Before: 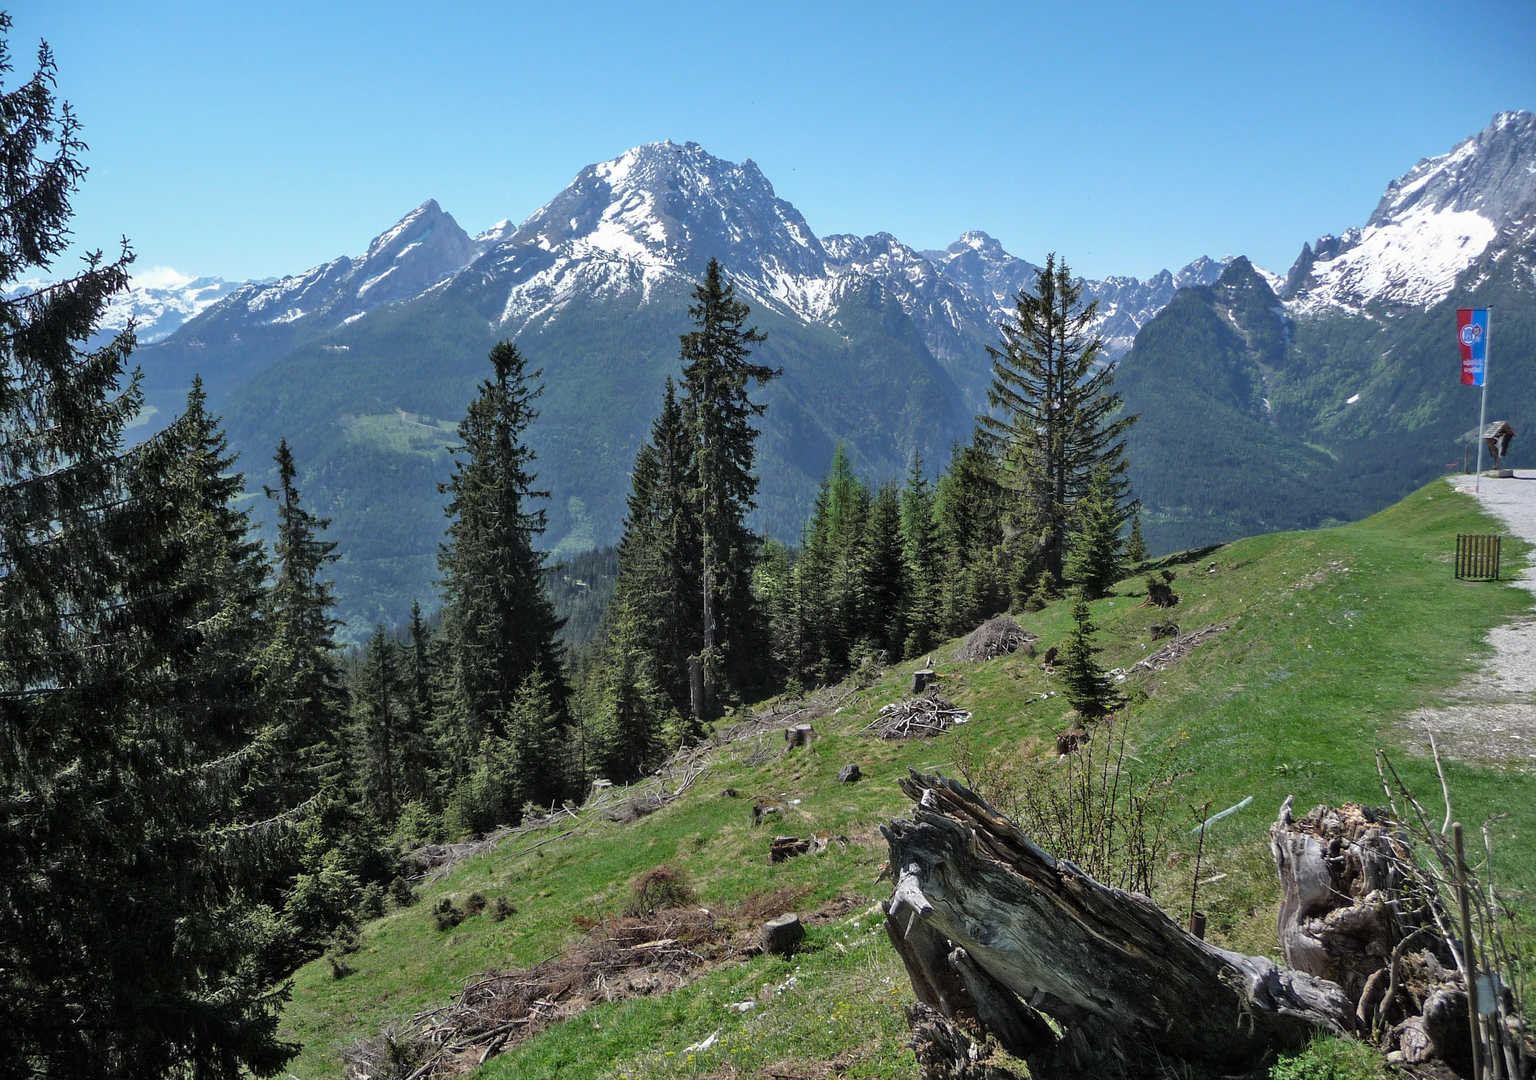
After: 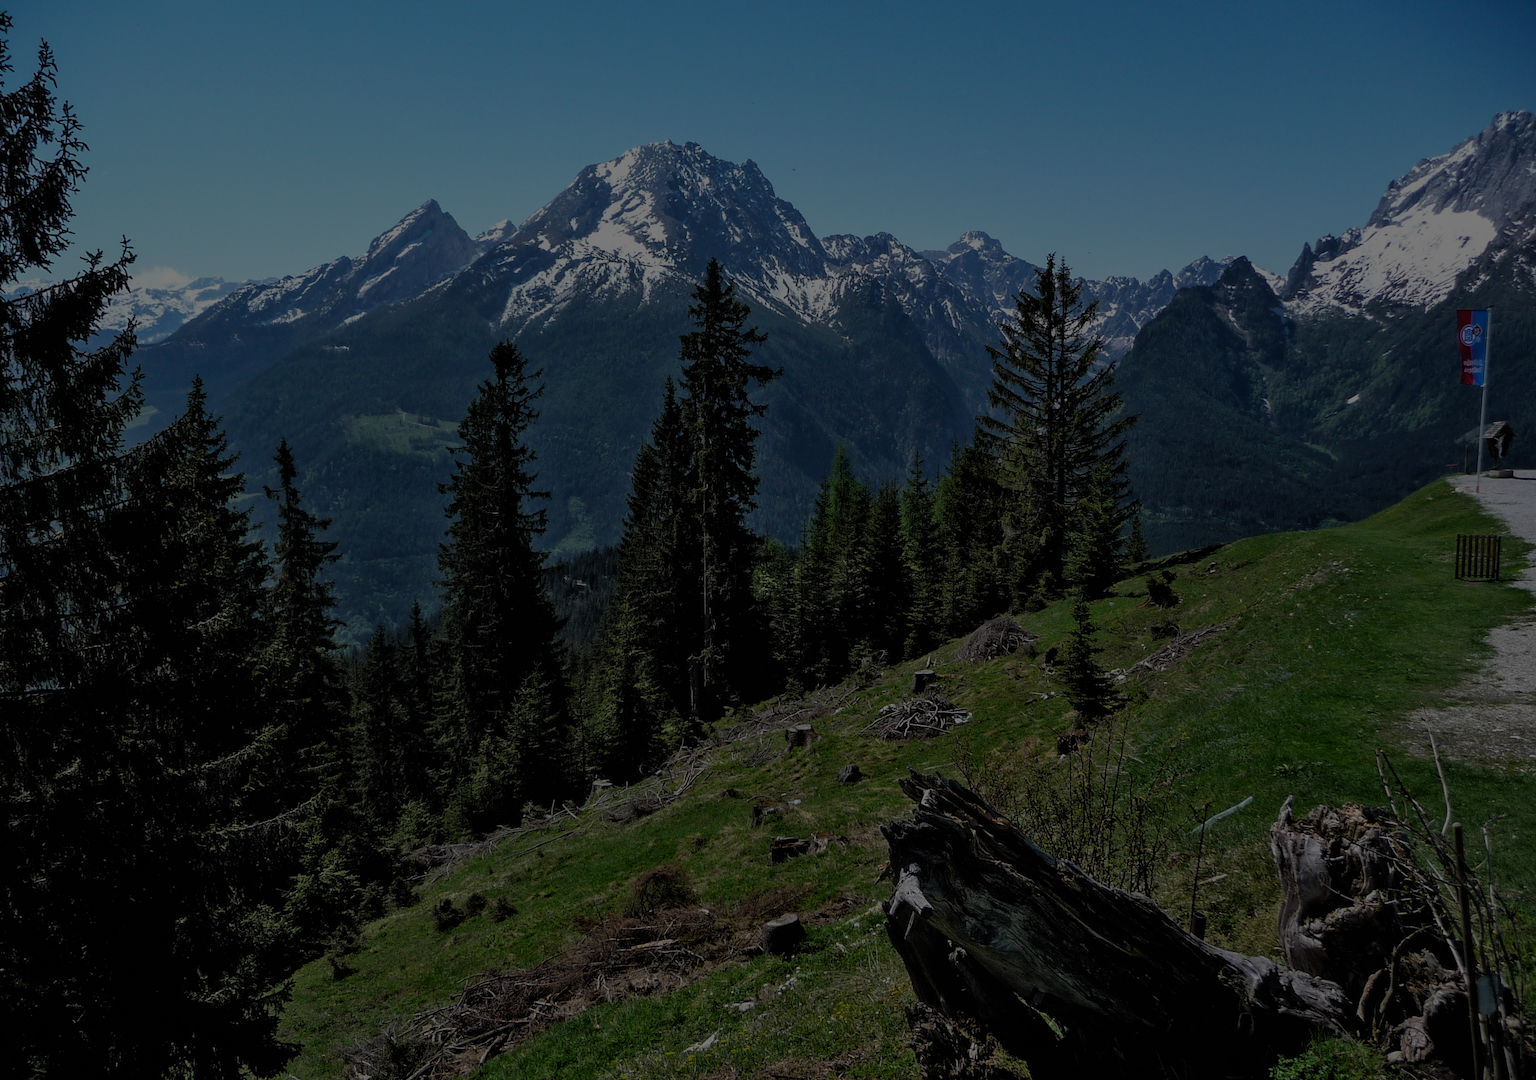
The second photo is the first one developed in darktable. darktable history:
filmic rgb: black relative exposure -7.65 EV, white relative exposure 4.56 EV, hardness 3.61, add noise in highlights 0.002, preserve chrominance no, color science v3 (2019), use custom middle-gray values true, contrast in highlights soft
exposure: exposure -2.359 EV, compensate exposure bias true, compensate highlight preservation false
